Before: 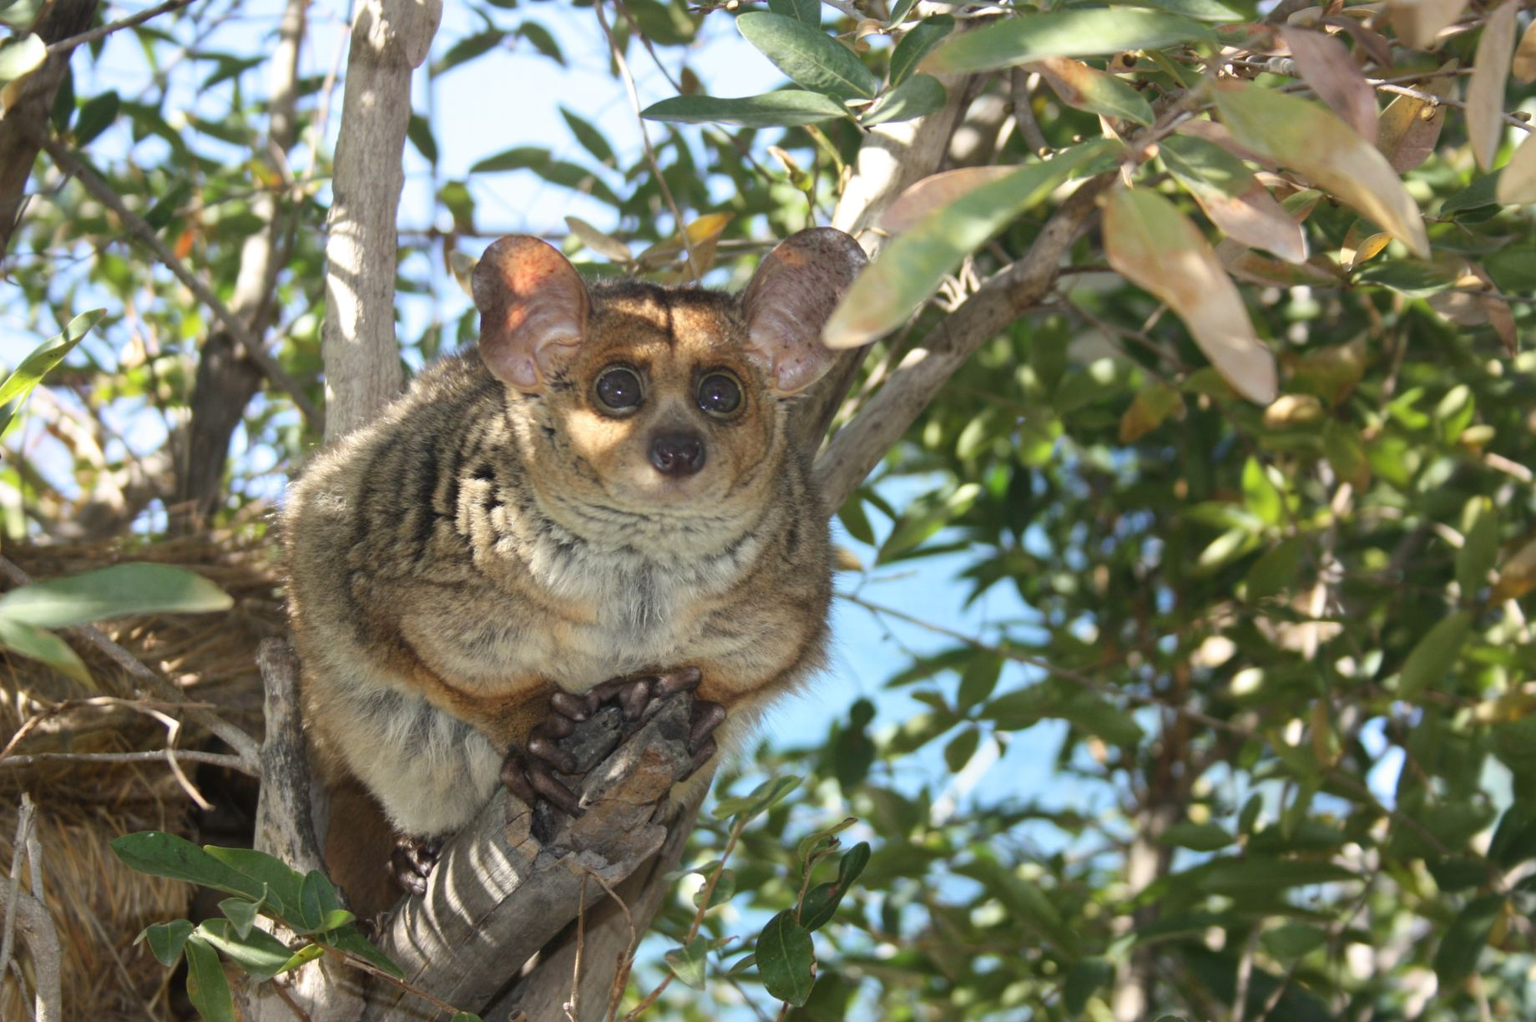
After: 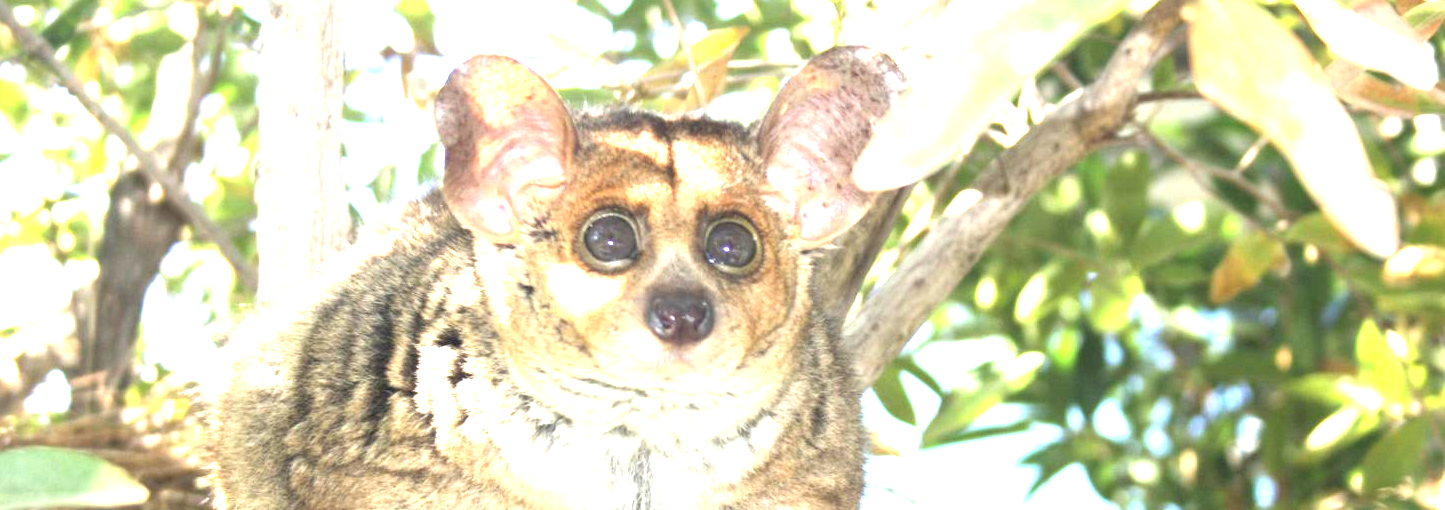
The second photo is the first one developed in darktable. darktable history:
exposure: black level correction 0, exposure 1.535 EV, compensate highlight preservation false
base curve: curves: ch0 [(0, 0) (0.989, 0.992)], preserve colors none
tone equalizer: -8 EV -0.711 EV, -7 EV -0.705 EV, -6 EV -0.596 EV, -5 EV -0.39 EV, -3 EV 0.368 EV, -2 EV 0.6 EV, -1 EV 0.689 EV, +0 EV 0.751 EV
crop: left 7.133%, top 18.59%, right 14.315%, bottom 39.703%
